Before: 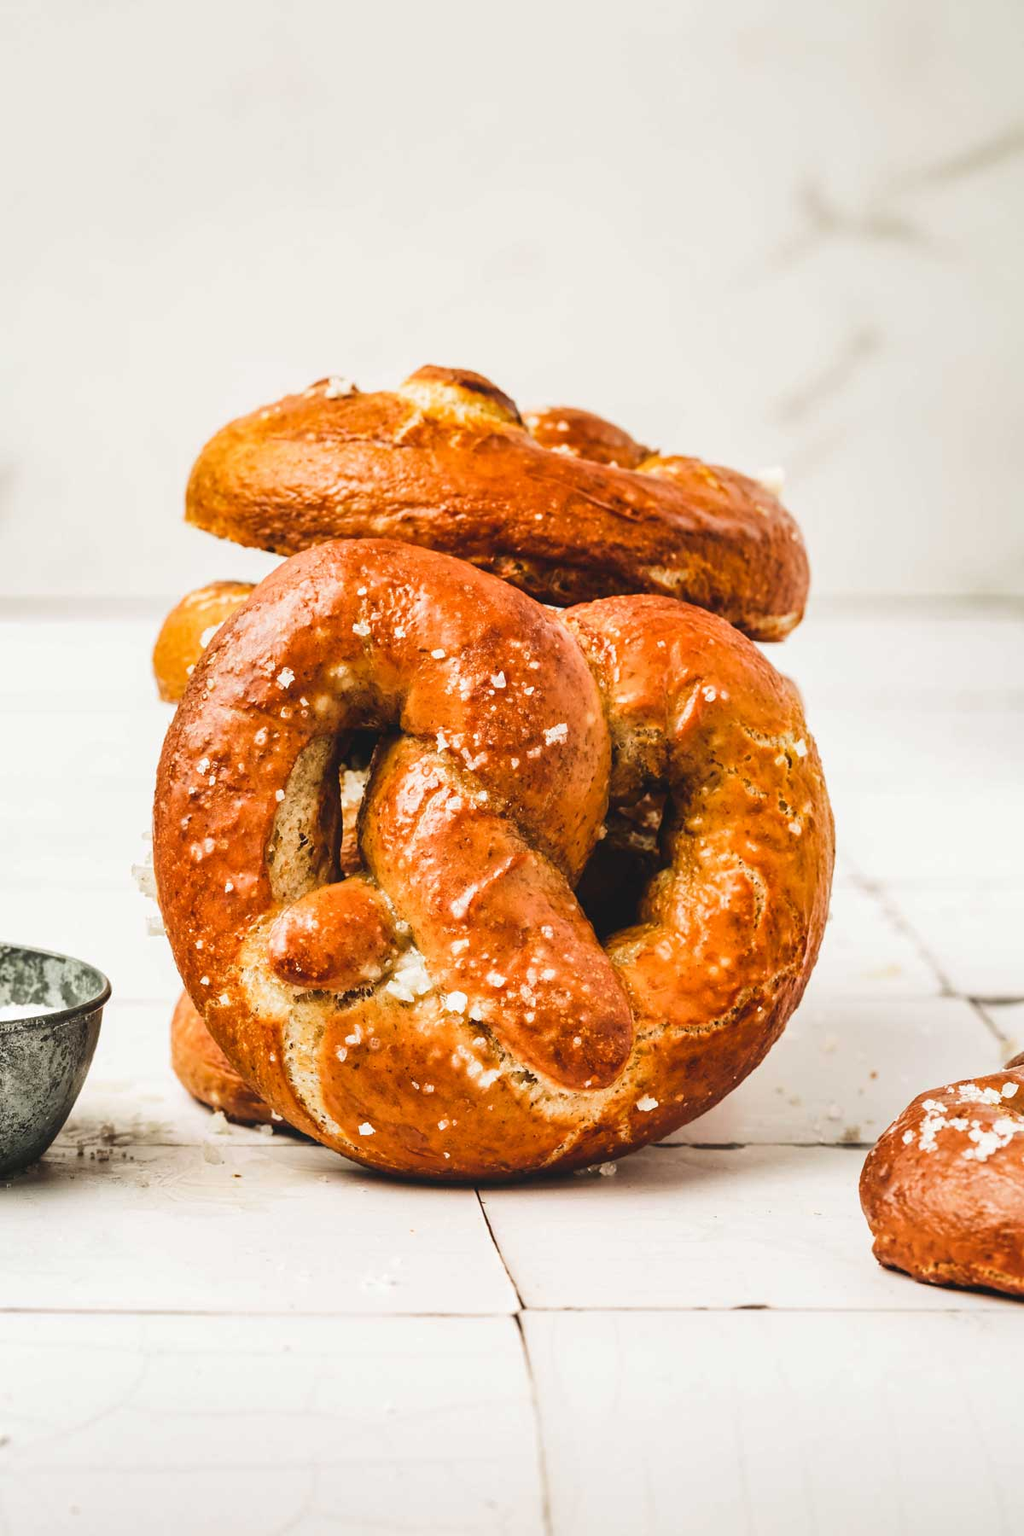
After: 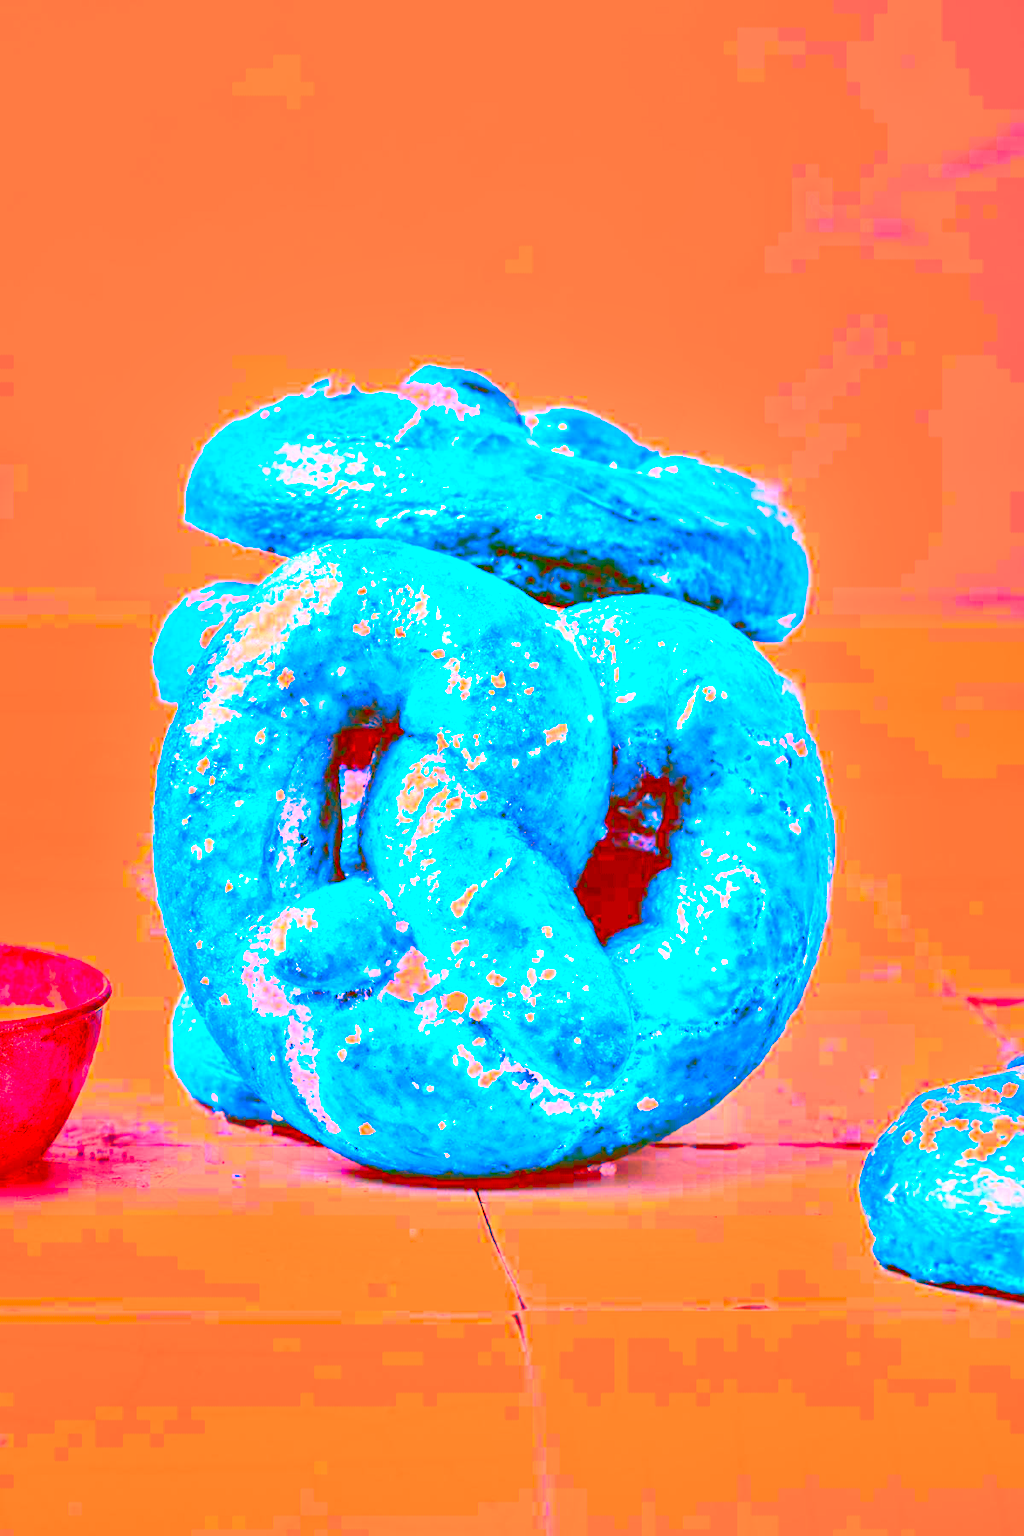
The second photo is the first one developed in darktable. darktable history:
levels: levels [0.008, 0.318, 0.836]
shadows and highlights: shadows 36.7, highlights -28.13, soften with gaussian
color balance rgb: shadows lift › chroma 3.068%, shadows lift › hue 243.08°, perceptual saturation grading › global saturation 29.661%
color correction: highlights a* -39.62, highlights b* -39.37, shadows a* -39.31, shadows b* -39.74, saturation -2.96
local contrast: mode bilateral grid, contrast 19, coarseness 51, detail 150%, midtone range 0.2
